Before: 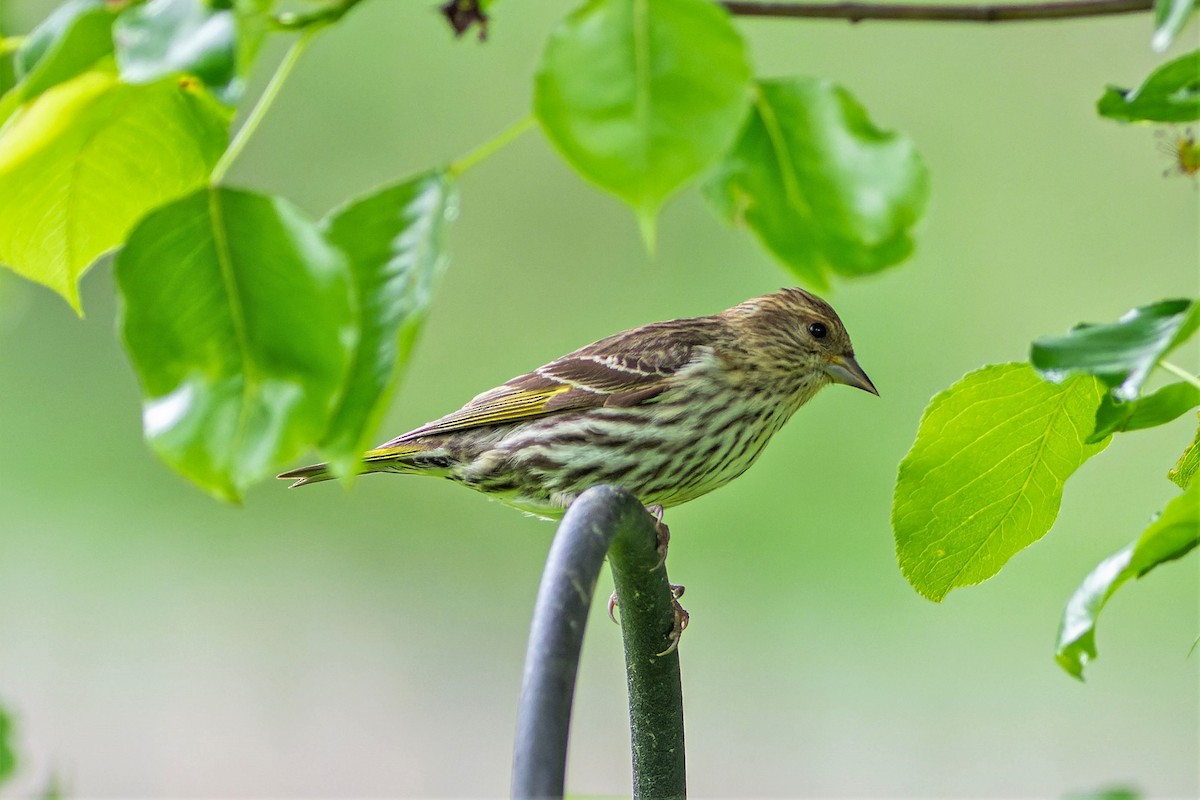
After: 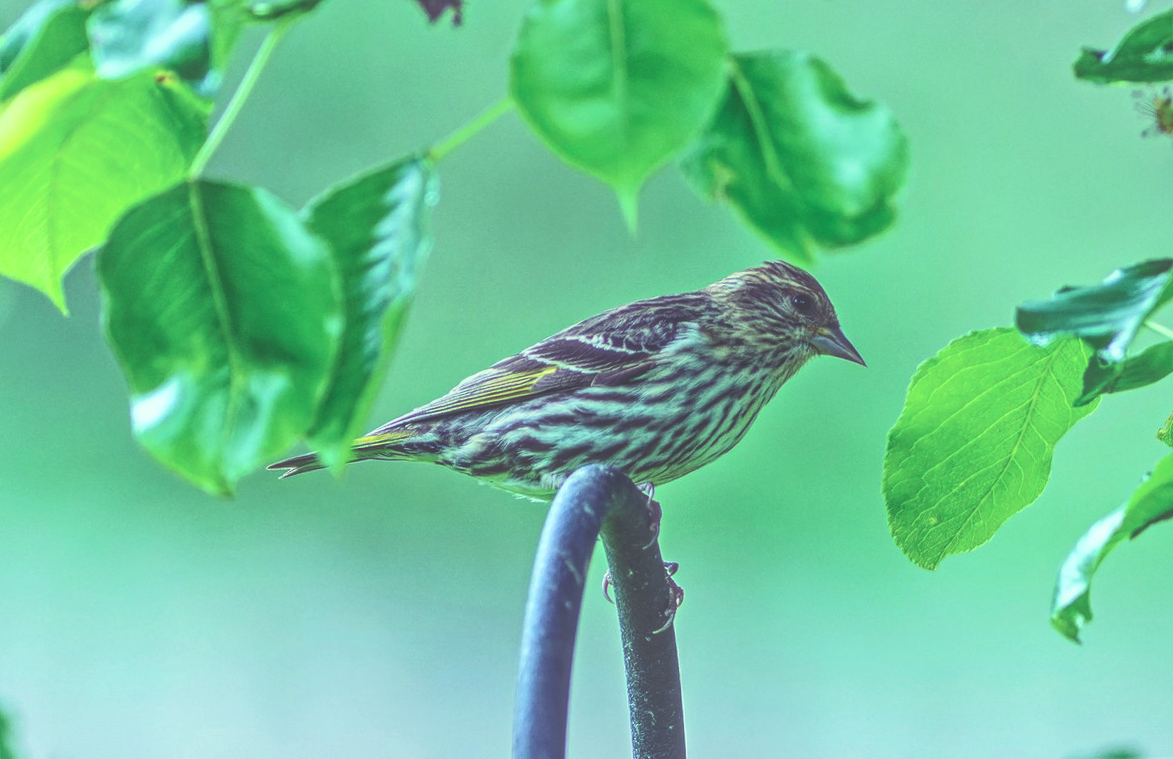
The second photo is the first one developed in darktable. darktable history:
rgb curve: curves: ch0 [(0, 0.186) (0.314, 0.284) (0.576, 0.466) (0.805, 0.691) (0.936, 0.886)]; ch1 [(0, 0.186) (0.314, 0.284) (0.581, 0.534) (0.771, 0.746) (0.936, 0.958)]; ch2 [(0, 0.216) (0.275, 0.39) (1, 1)], mode RGB, independent channels, compensate middle gray true, preserve colors none
local contrast: highlights 73%, shadows 15%, midtone range 0.197
contrast brightness saturation: contrast 0.28
rotate and perspective: rotation -2°, crop left 0.022, crop right 0.978, crop top 0.049, crop bottom 0.951
